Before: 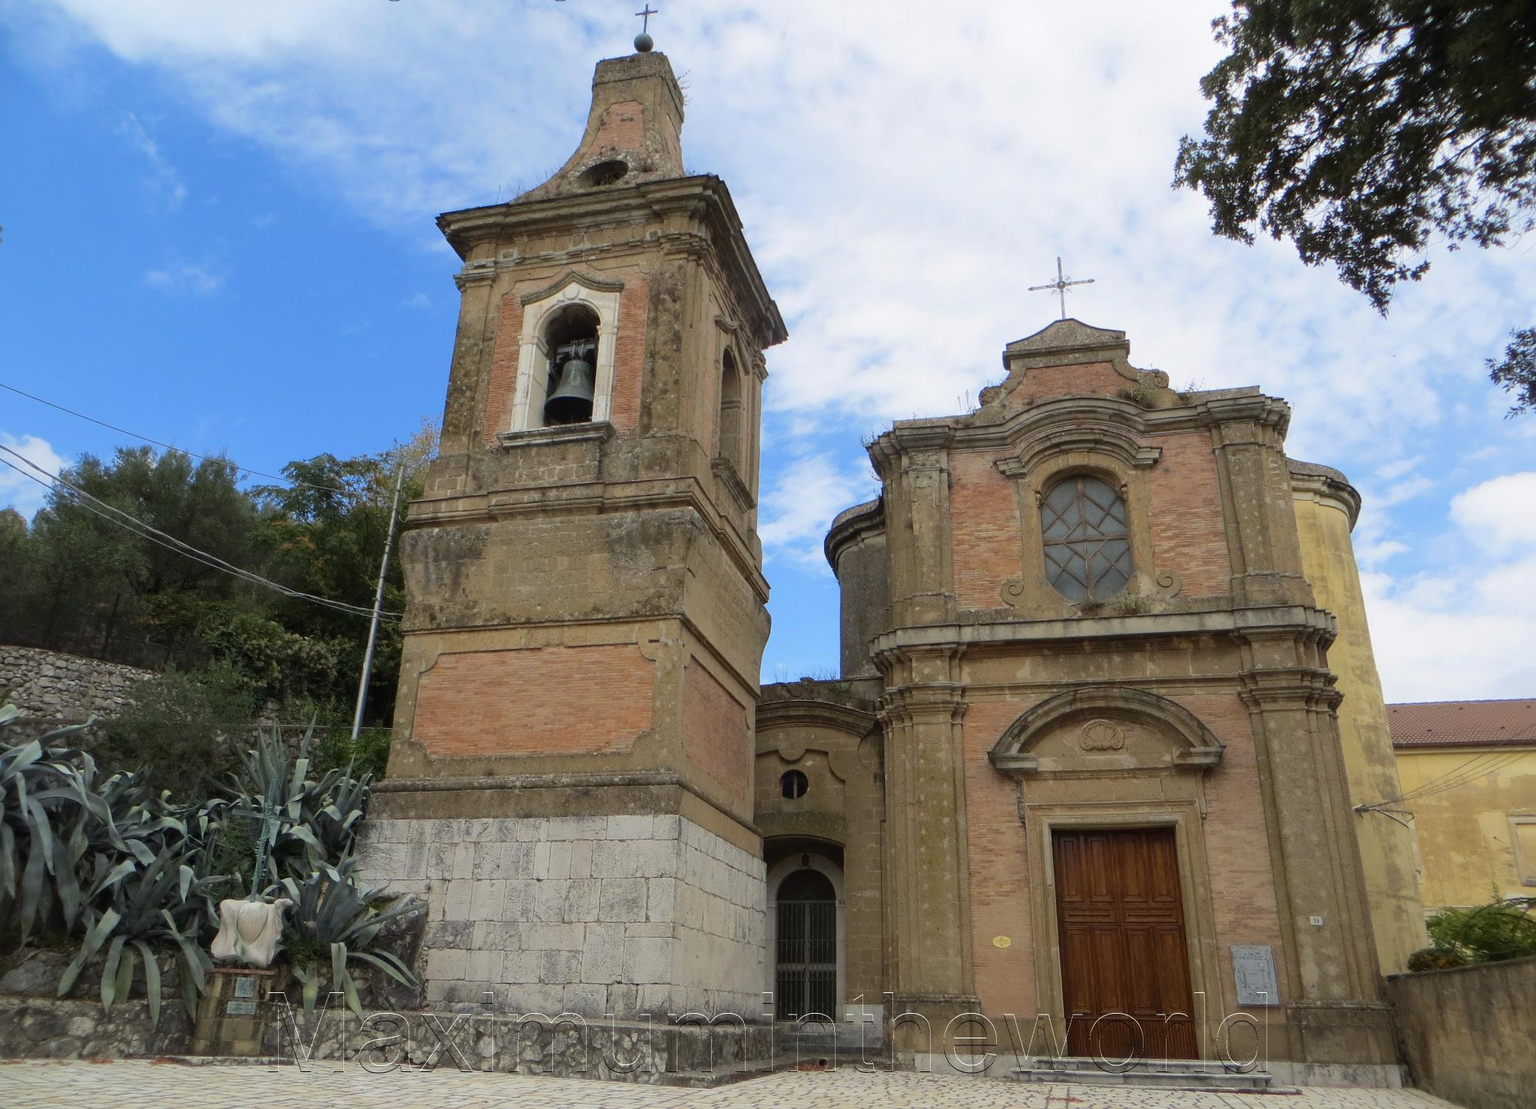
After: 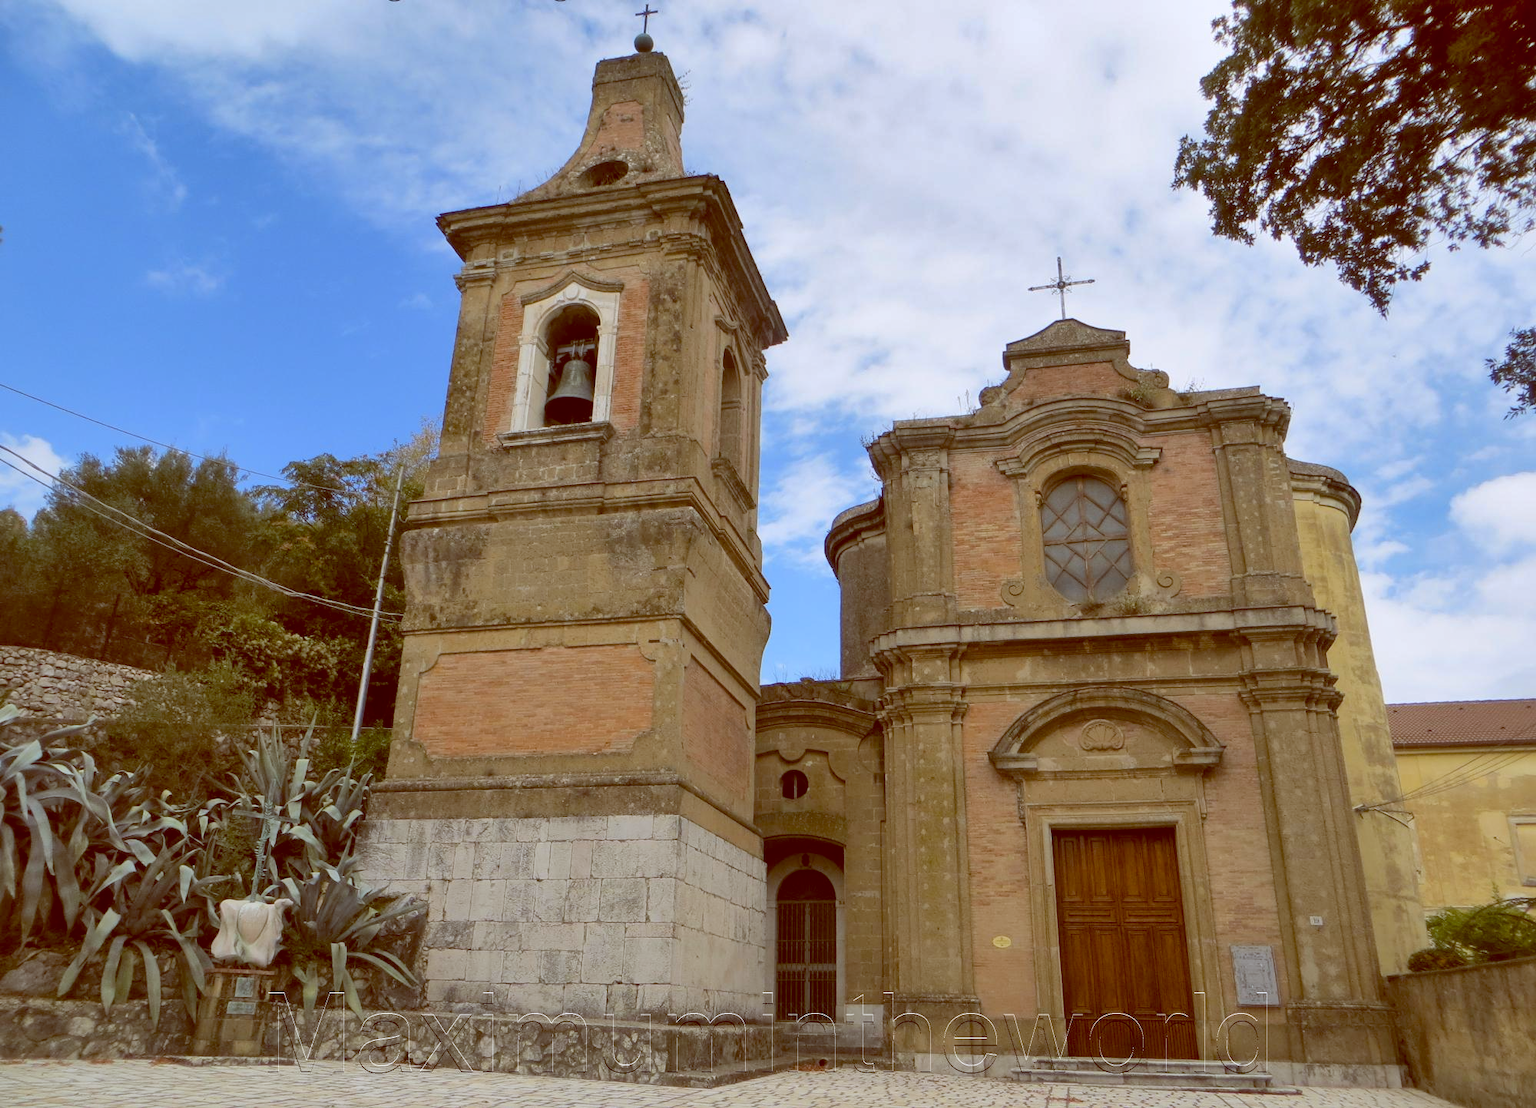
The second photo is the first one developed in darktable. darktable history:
color balance: lift [1, 1.011, 0.999, 0.989], gamma [1.109, 1.045, 1.039, 0.955], gain [0.917, 0.936, 0.952, 1.064], contrast 2.32%, contrast fulcrum 19%, output saturation 101%
shadows and highlights: soften with gaussian
